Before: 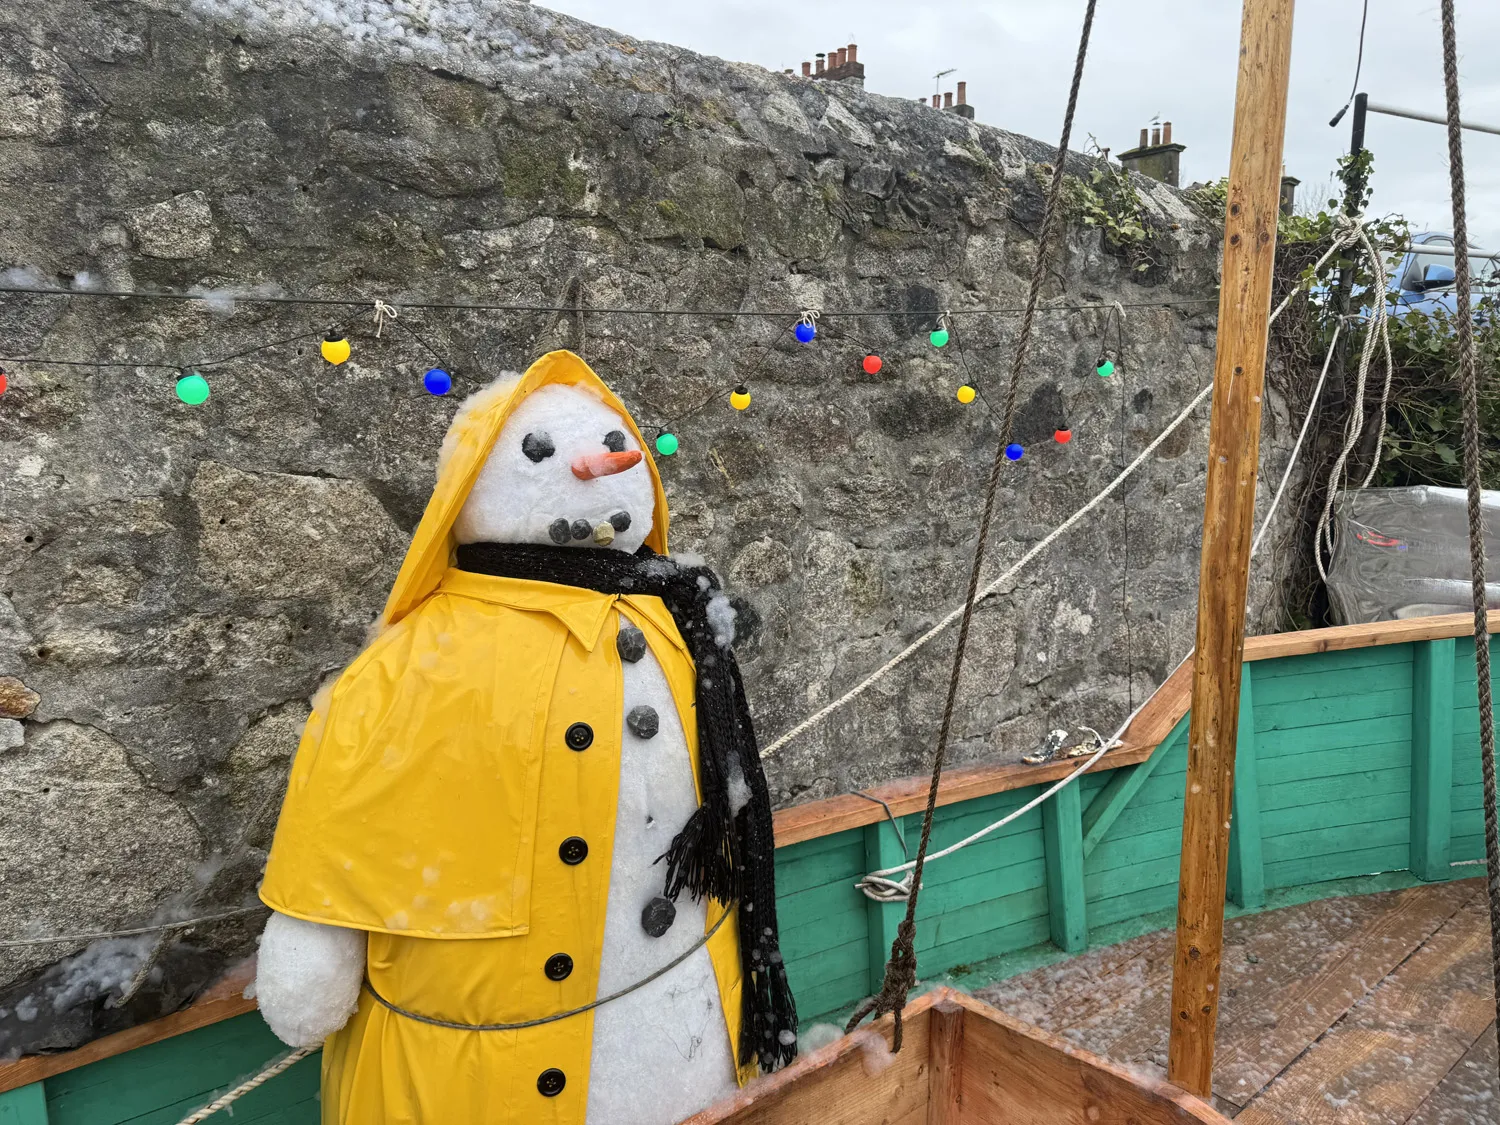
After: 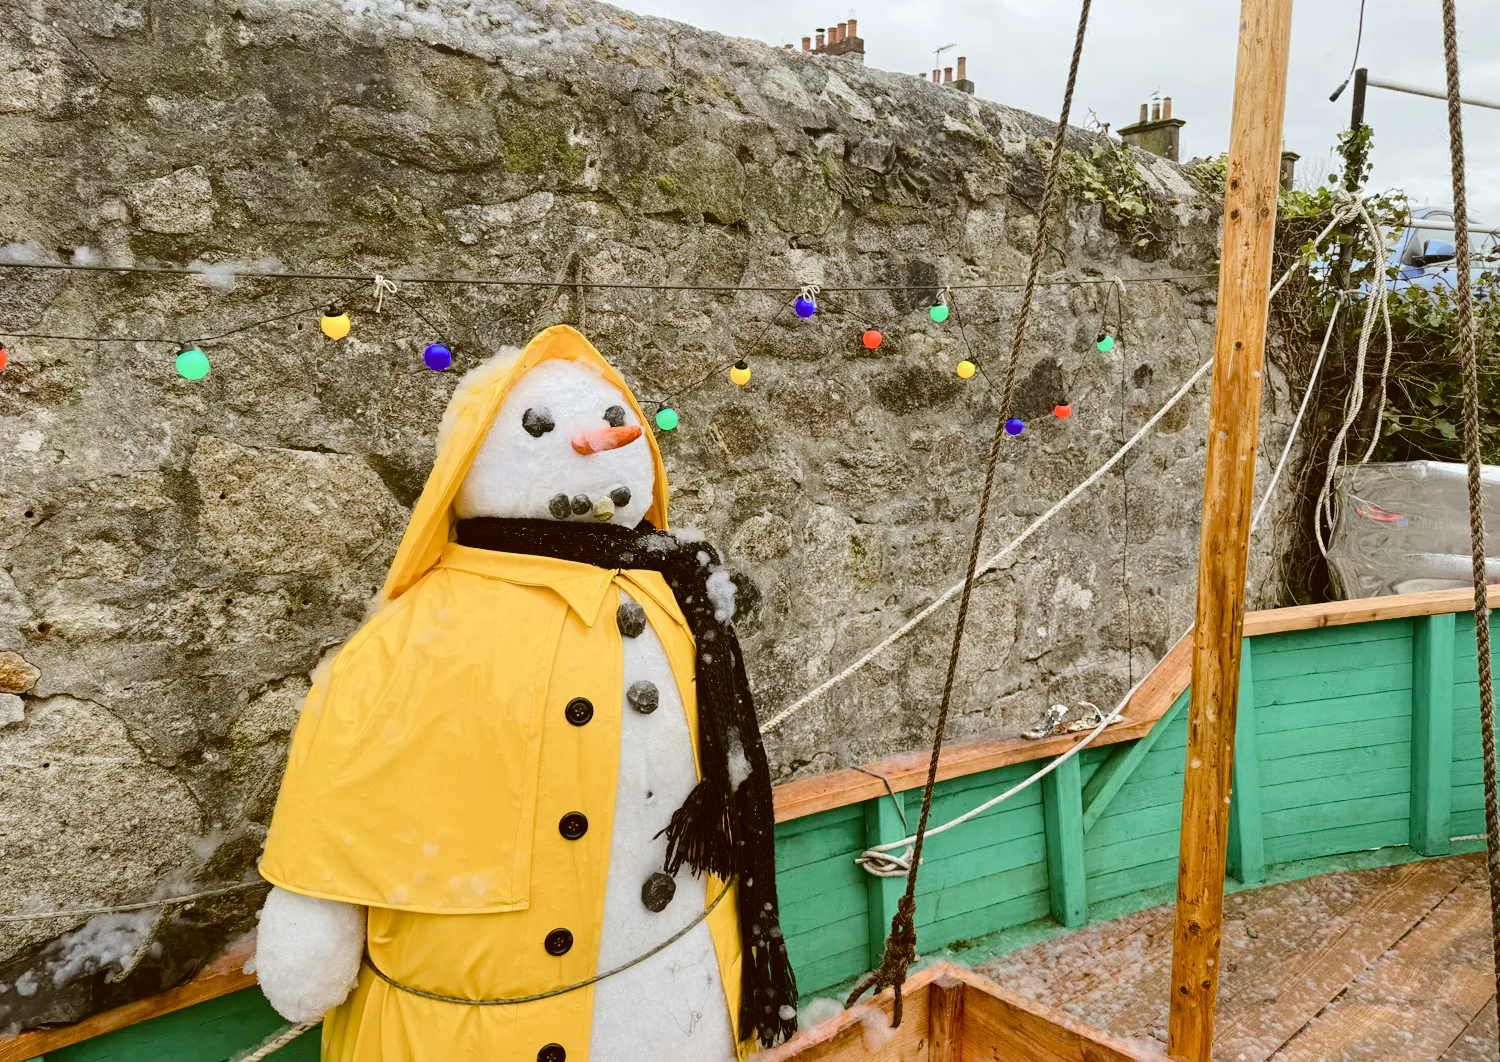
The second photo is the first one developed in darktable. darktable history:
crop and rotate: top 2.297%, bottom 3.282%
color balance rgb: linear chroma grading › global chroma 14.675%, perceptual saturation grading › global saturation 20%, perceptual saturation grading › highlights -50.395%, perceptual saturation grading › shadows 30.25%
tone curve: curves: ch0 [(0, 0) (0.003, 0.026) (0.011, 0.03) (0.025, 0.038) (0.044, 0.046) (0.069, 0.055) (0.1, 0.075) (0.136, 0.114) (0.177, 0.158) (0.224, 0.215) (0.277, 0.296) (0.335, 0.386) (0.399, 0.479) (0.468, 0.568) (0.543, 0.637) (0.623, 0.707) (0.709, 0.773) (0.801, 0.834) (0.898, 0.896) (1, 1)], color space Lab, independent channels, preserve colors none
color correction: highlights a* -0.507, highlights b* 0.174, shadows a* 4.7, shadows b* 20.15
